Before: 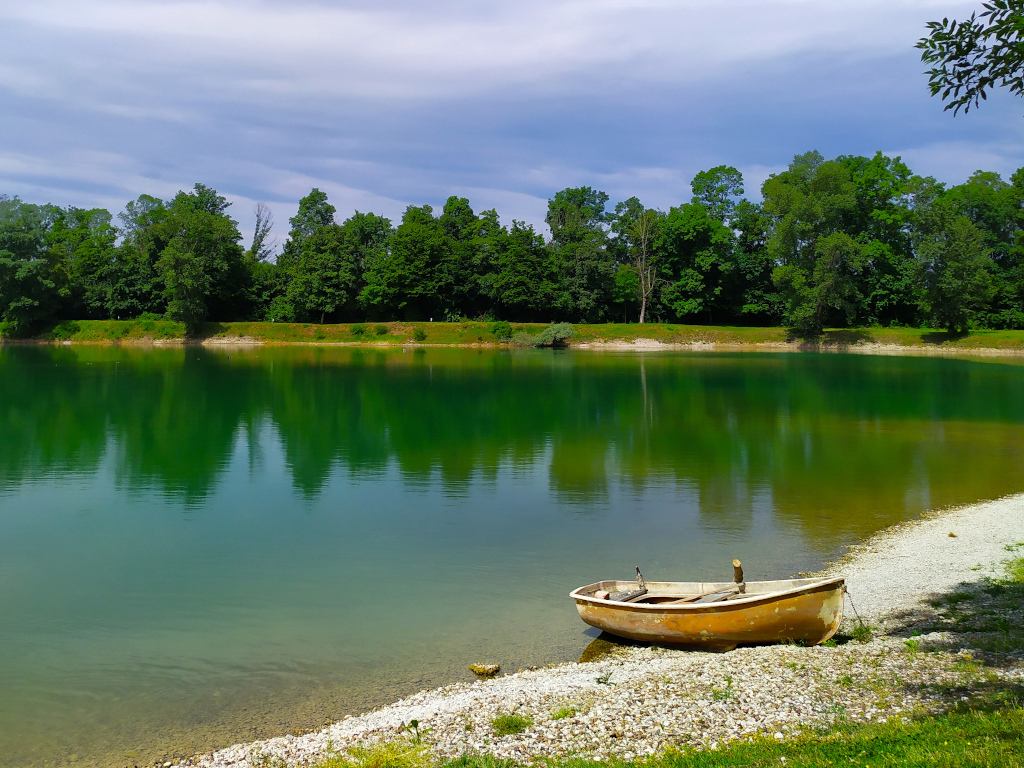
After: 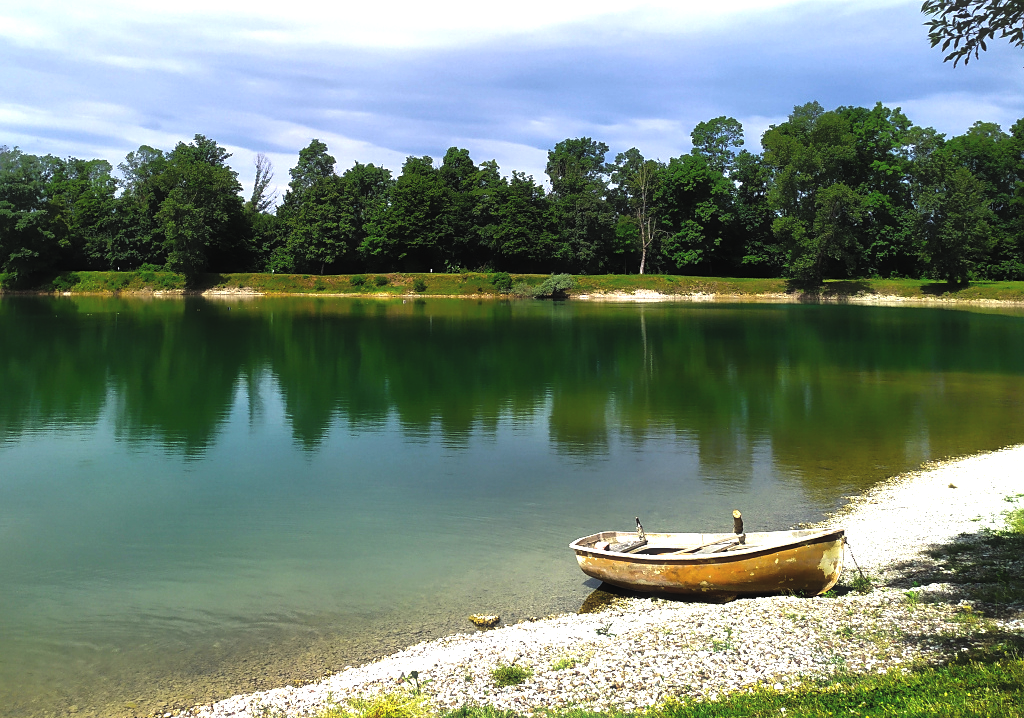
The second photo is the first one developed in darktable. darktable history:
levels: gray 50.71%, levels [0.044, 0.475, 0.791]
haze removal: strength -0.1, compatibility mode true, adaptive false
crop and rotate: top 6.399%
exposure: black level correction -0.009, exposure 0.068 EV, compensate highlight preservation false
sharpen: amount 0.212
